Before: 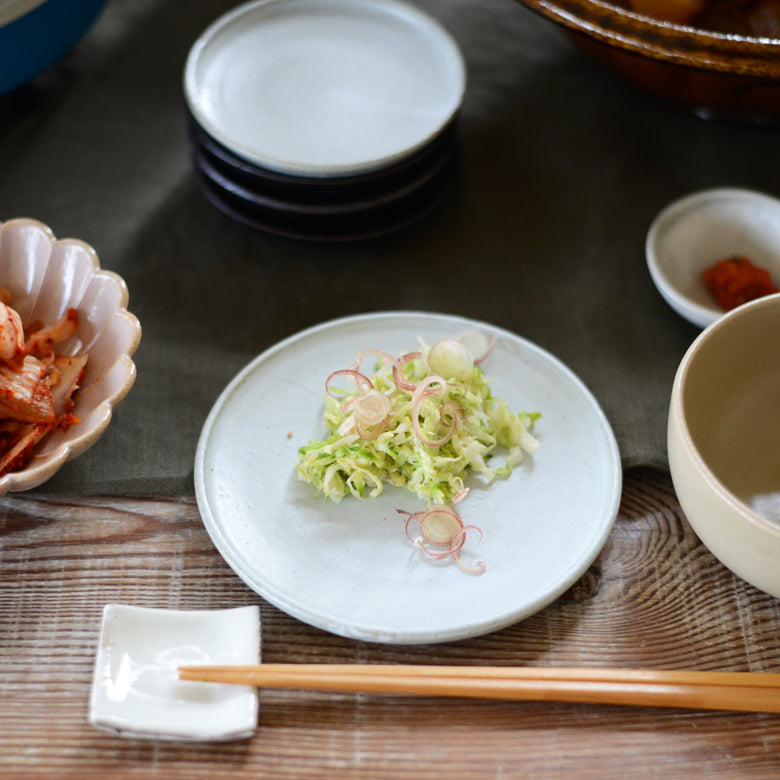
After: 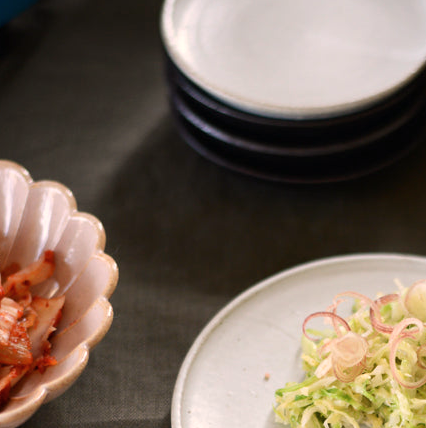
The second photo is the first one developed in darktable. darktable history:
white balance: red 1.127, blue 0.943
contrast brightness saturation: saturation -0.05
crop and rotate: left 3.047%, top 7.509%, right 42.236%, bottom 37.598%
